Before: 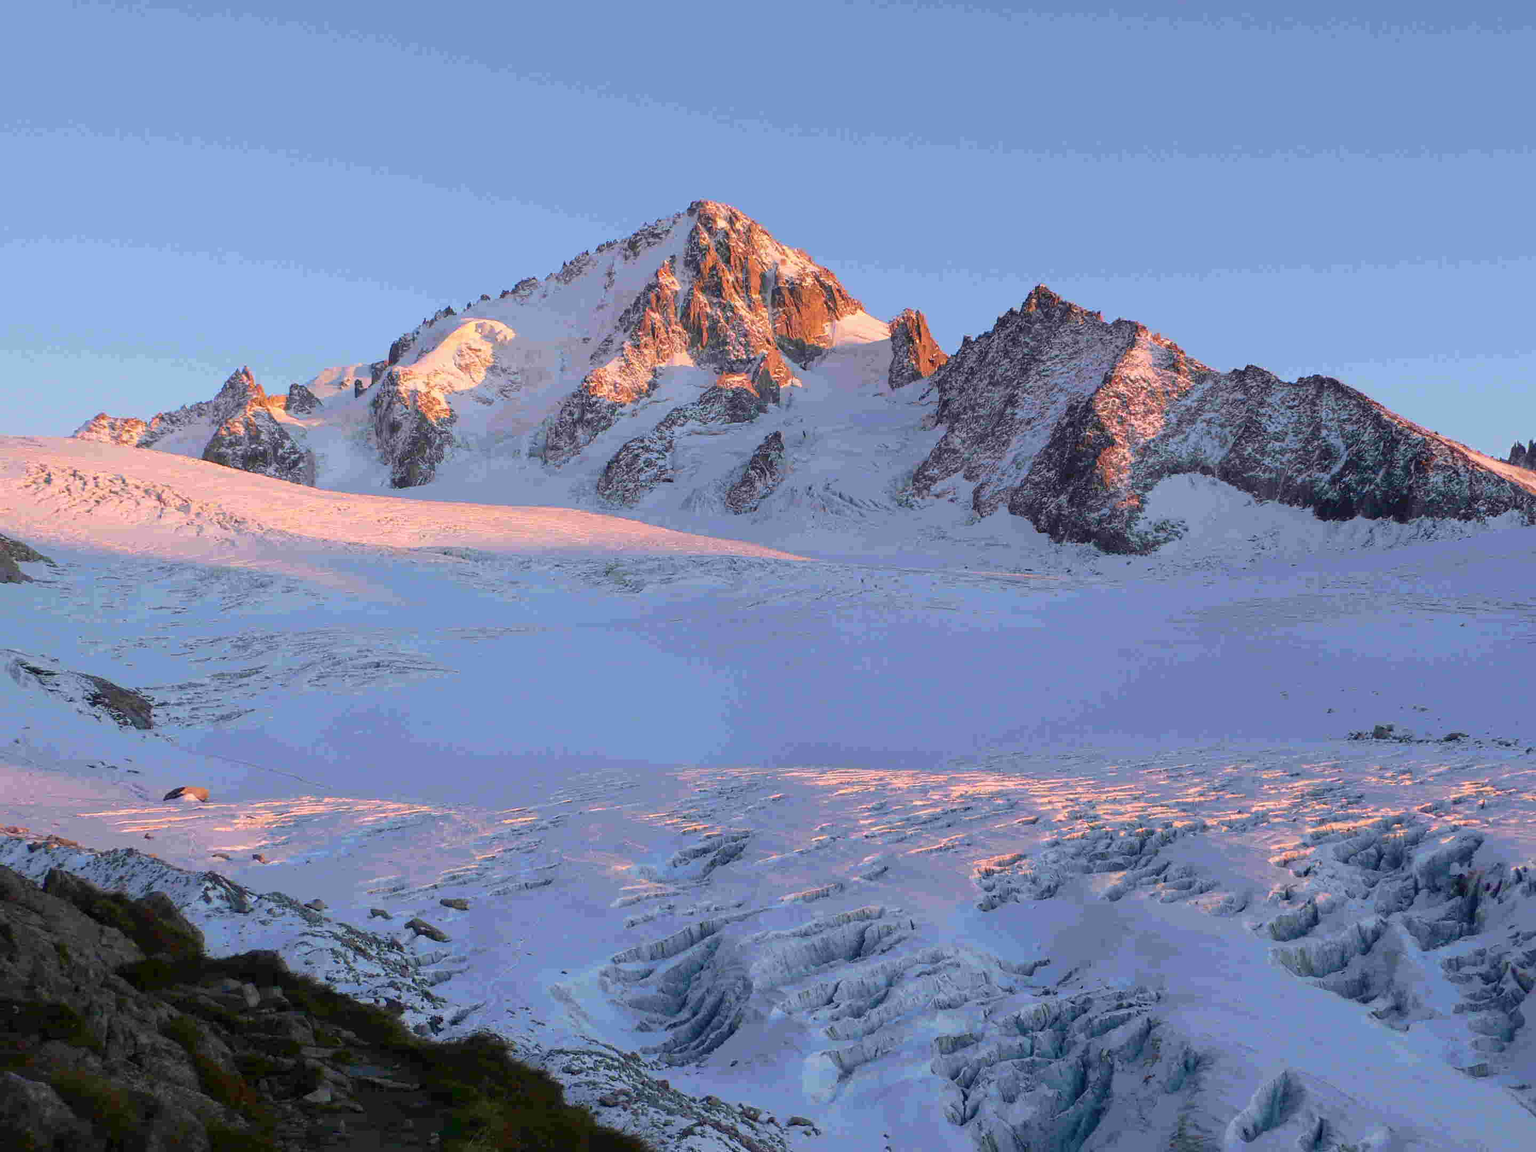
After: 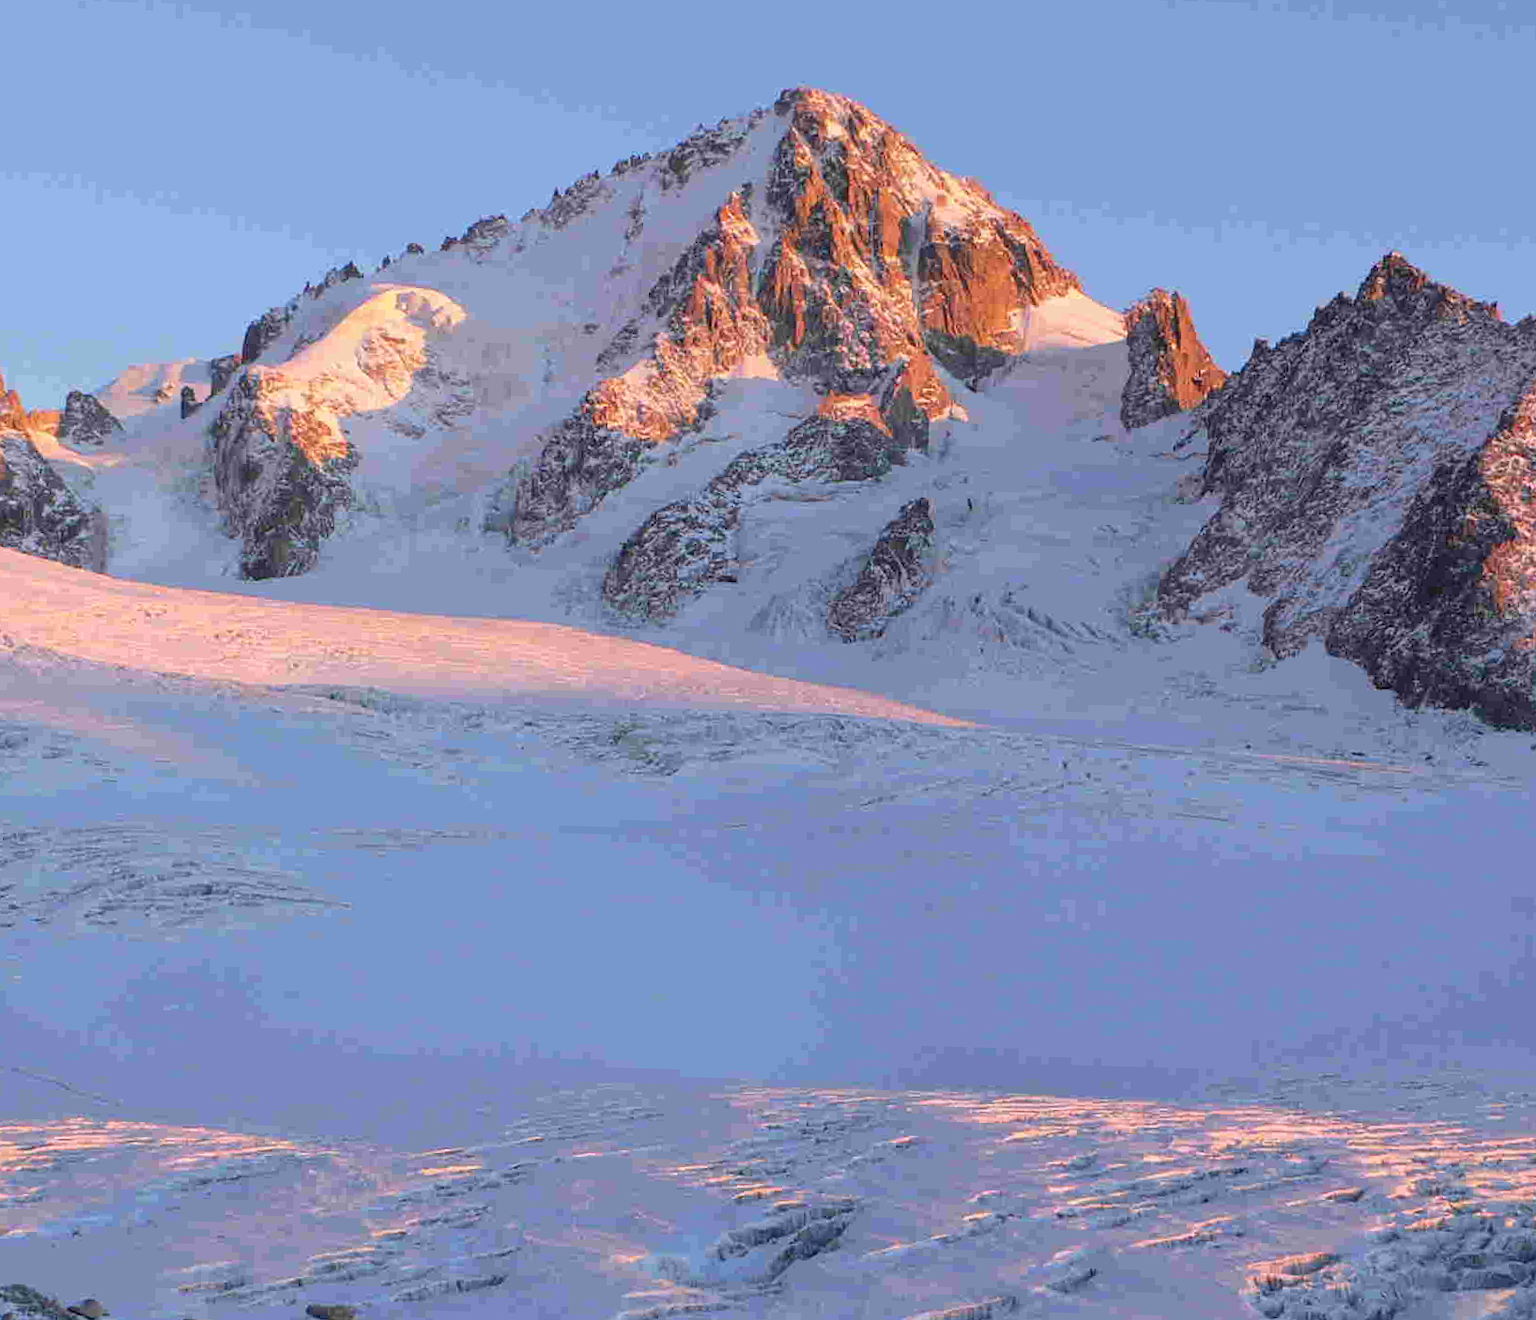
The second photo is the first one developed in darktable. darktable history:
rotate and perspective: rotation 1.57°, crop left 0.018, crop right 0.982, crop top 0.039, crop bottom 0.961
crop: left 16.202%, top 11.208%, right 26.045%, bottom 20.557%
